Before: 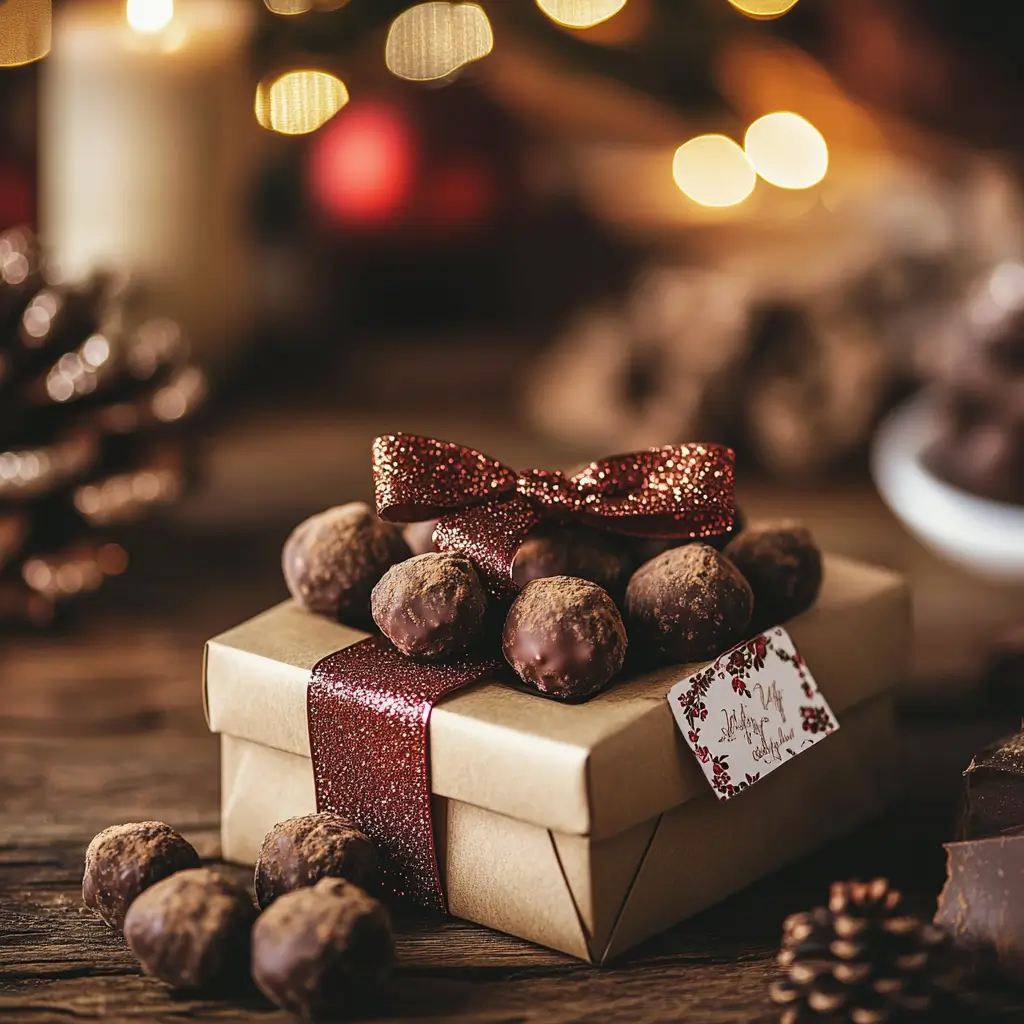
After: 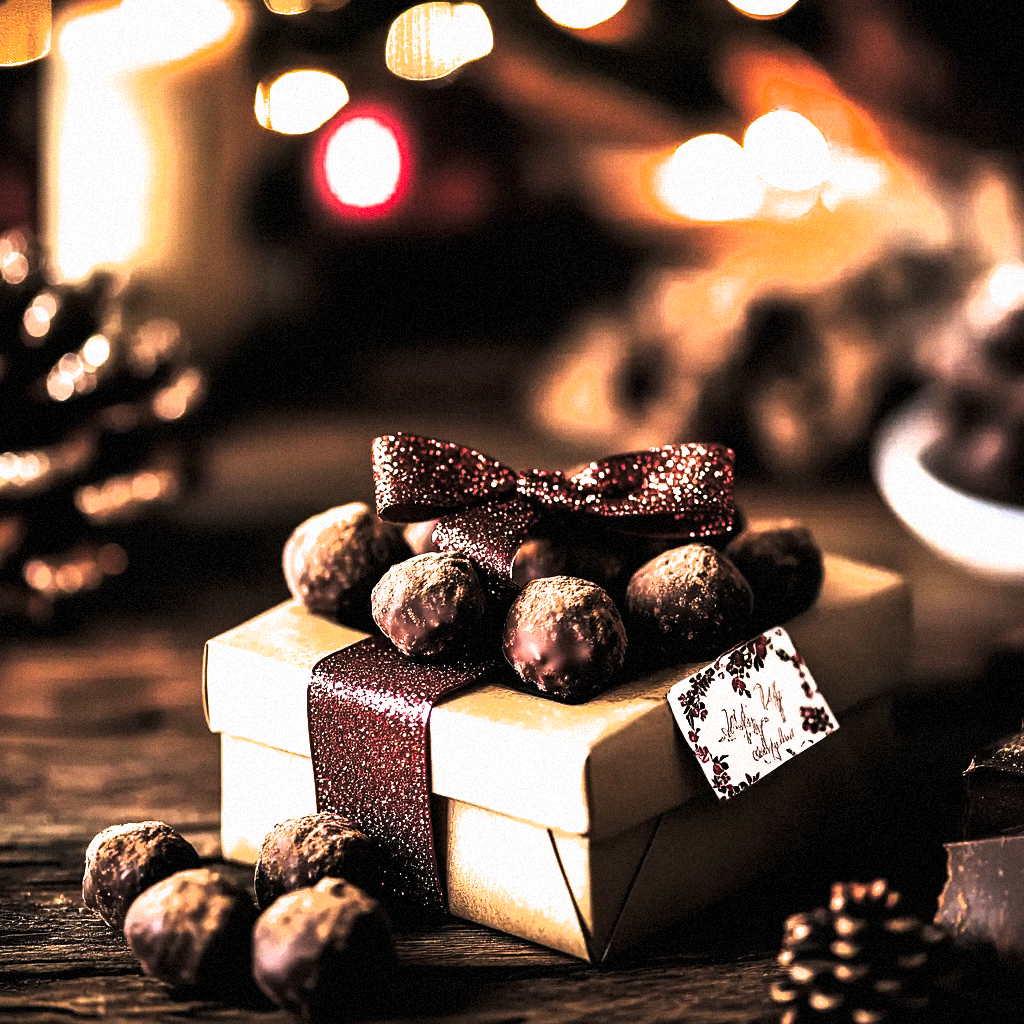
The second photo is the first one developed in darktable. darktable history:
filmic rgb: black relative exposure -8.2 EV, white relative exposure 2.2 EV, threshold 3 EV, hardness 7.11, latitude 85.74%, contrast 1.696, highlights saturation mix -4%, shadows ↔ highlights balance -2.69%, color science v5 (2021), contrast in shadows safe, contrast in highlights safe, enable highlight reconstruction true
exposure: exposure 0.785 EV, compensate highlight preservation false
tone curve: curves: ch0 [(0, 0) (0.536, 0.402) (1, 1)], preserve colors none
grain: mid-tones bias 0%
